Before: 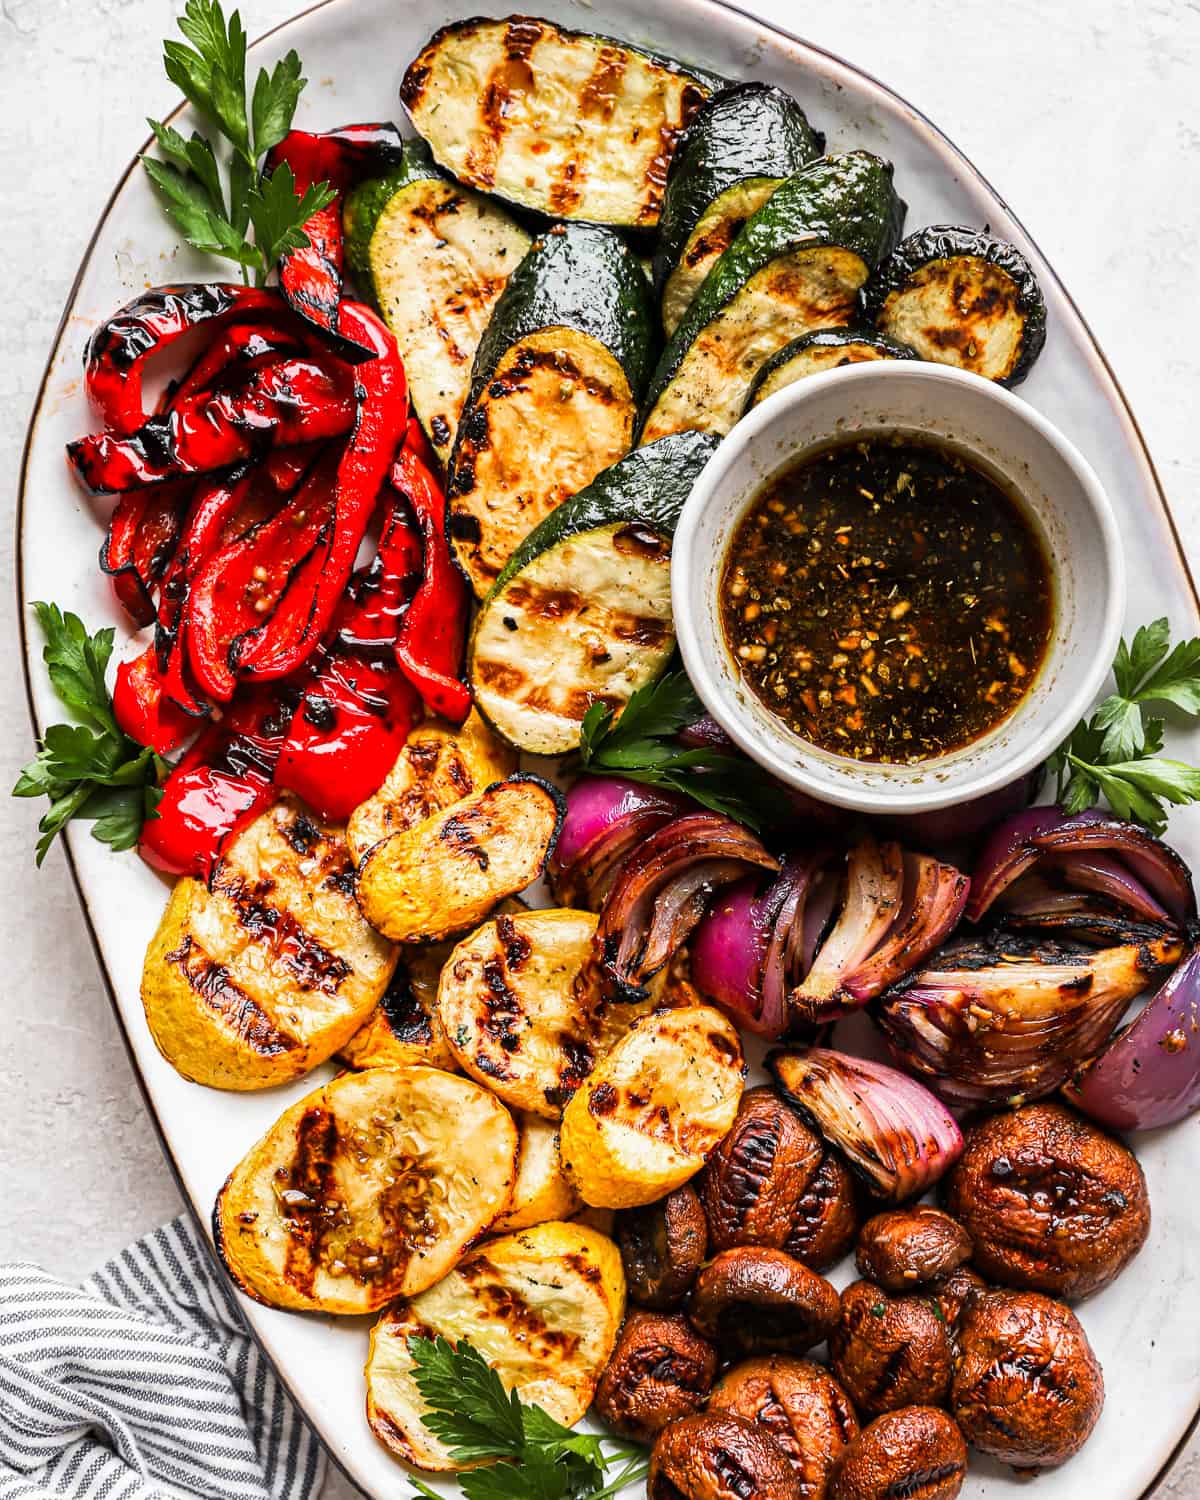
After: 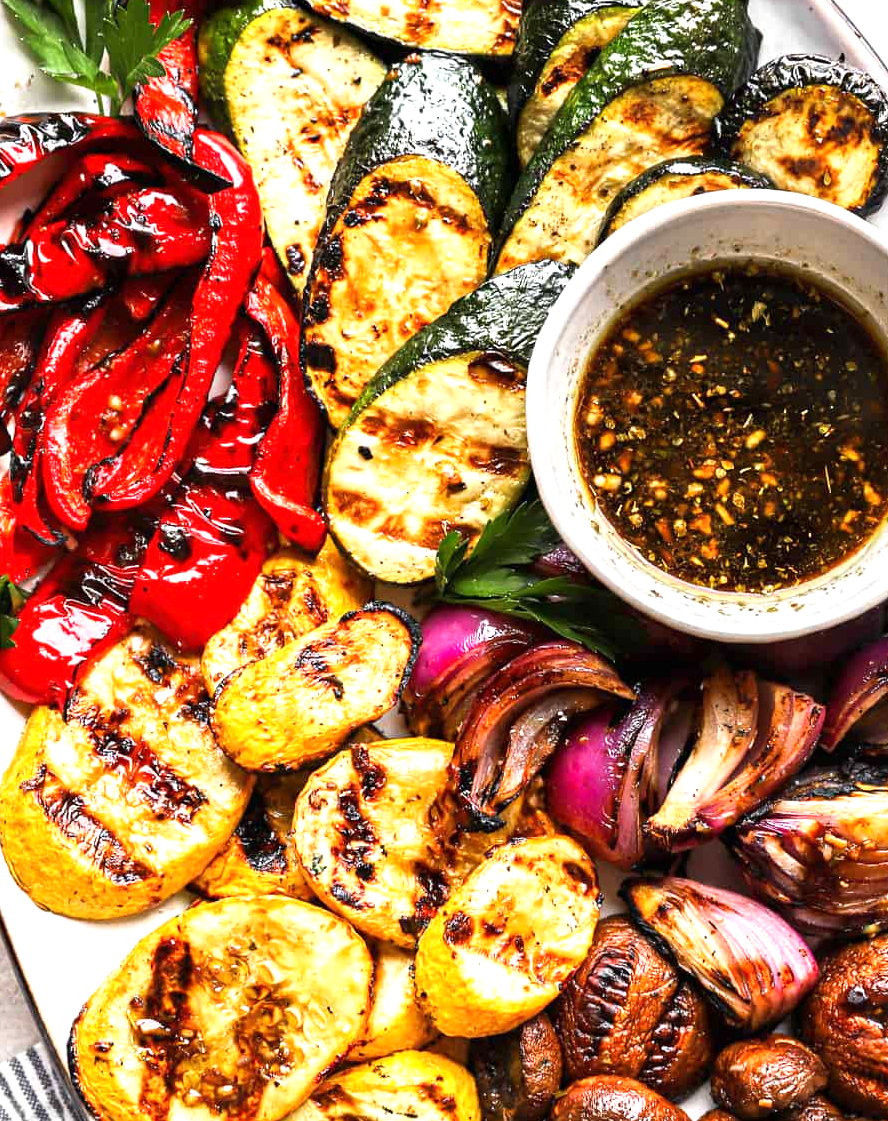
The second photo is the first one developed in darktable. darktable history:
exposure: black level correction 0, exposure 0.692 EV, compensate highlight preservation false
crop and rotate: left 12.102%, top 11.443%, right 13.826%, bottom 13.823%
